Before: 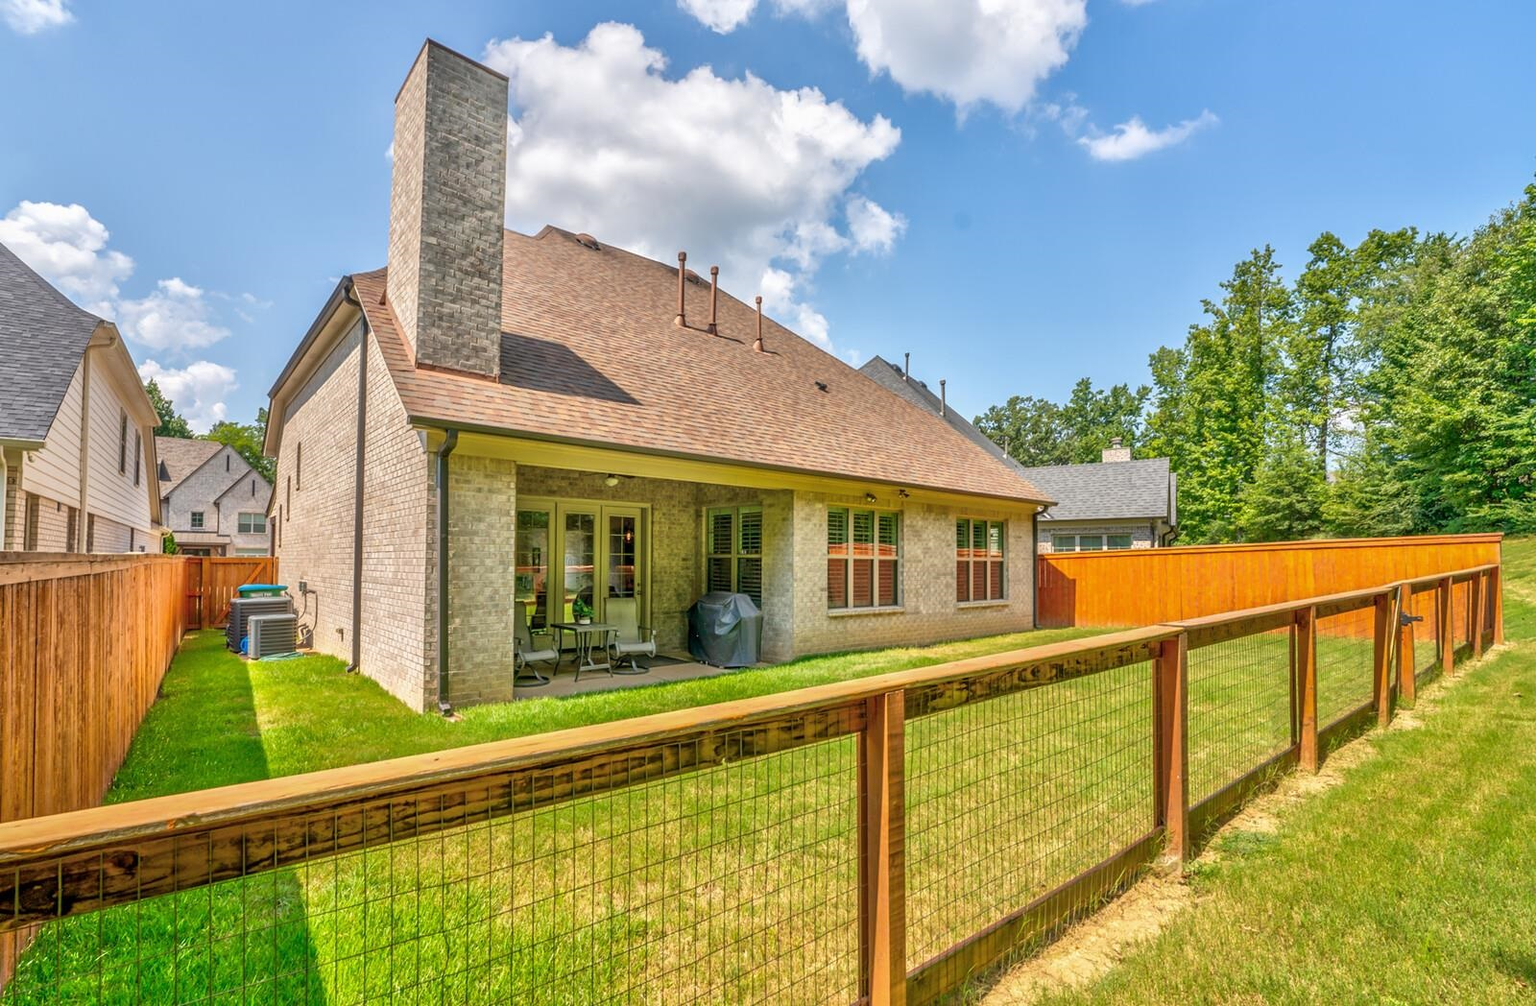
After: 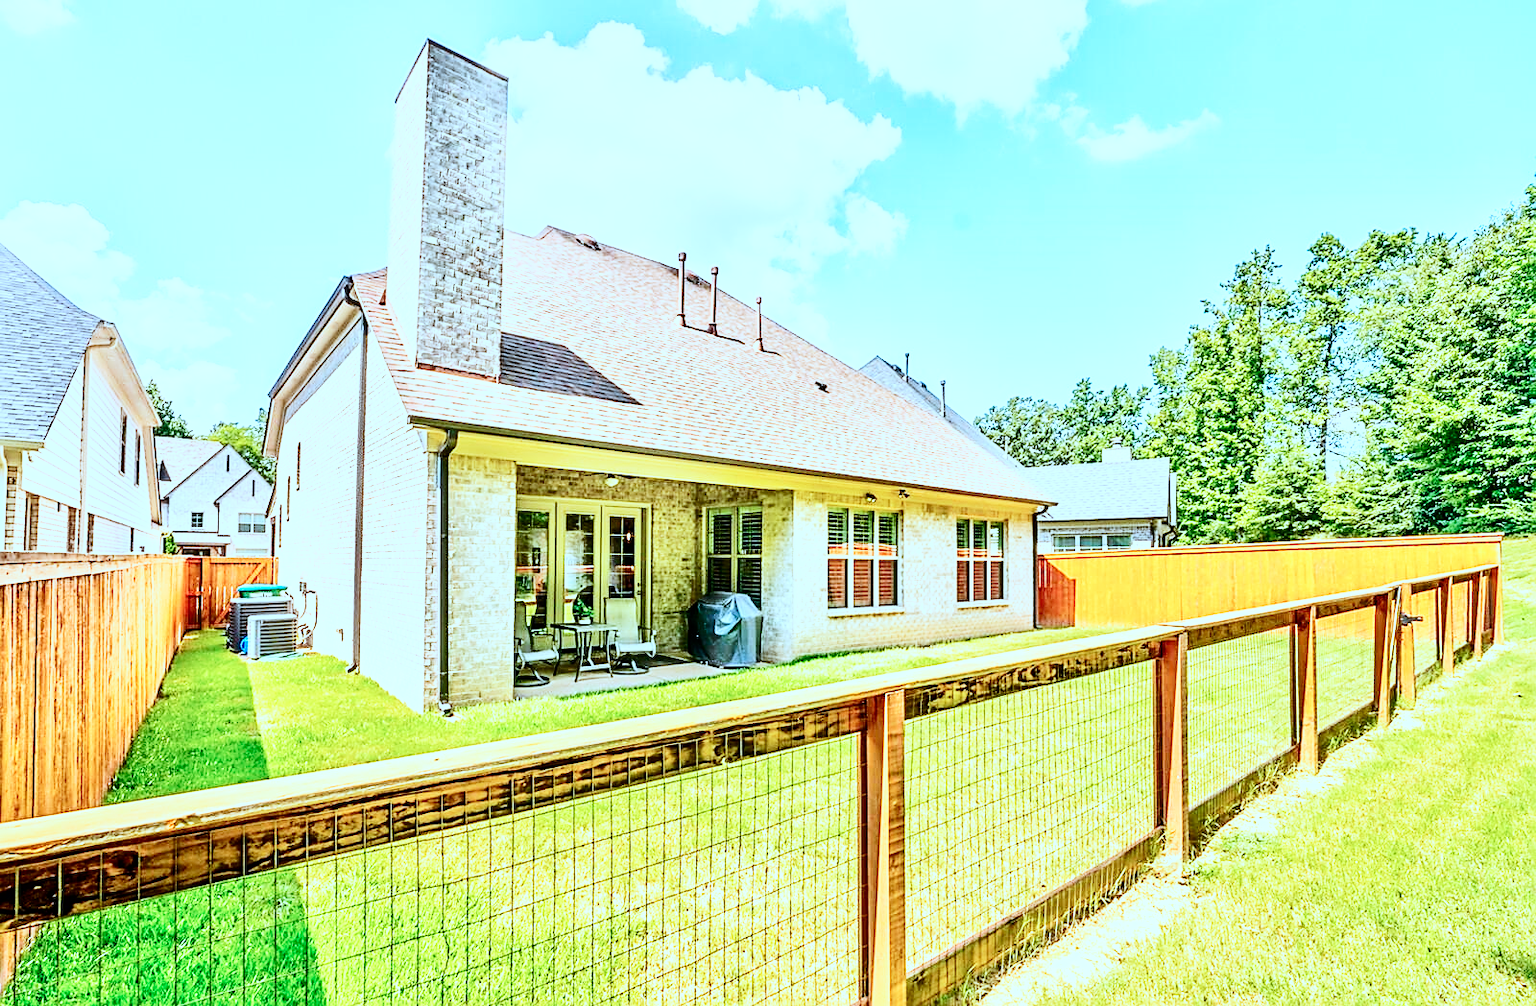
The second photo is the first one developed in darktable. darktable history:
contrast brightness saturation: contrast 0.29
color correction: highlights a* -9.31, highlights b* -22.47
sharpen: on, module defaults
base curve: curves: ch0 [(0, 0) (0, 0.001) (0.001, 0.001) (0.004, 0.002) (0.007, 0.004) (0.015, 0.013) (0.033, 0.045) (0.052, 0.096) (0.075, 0.17) (0.099, 0.241) (0.163, 0.42) (0.219, 0.55) (0.259, 0.616) (0.327, 0.722) (0.365, 0.765) (0.522, 0.873) (0.547, 0.881) (0.689, 0.919) (0.826, 0.952) (1, 1)], preserve colors none
